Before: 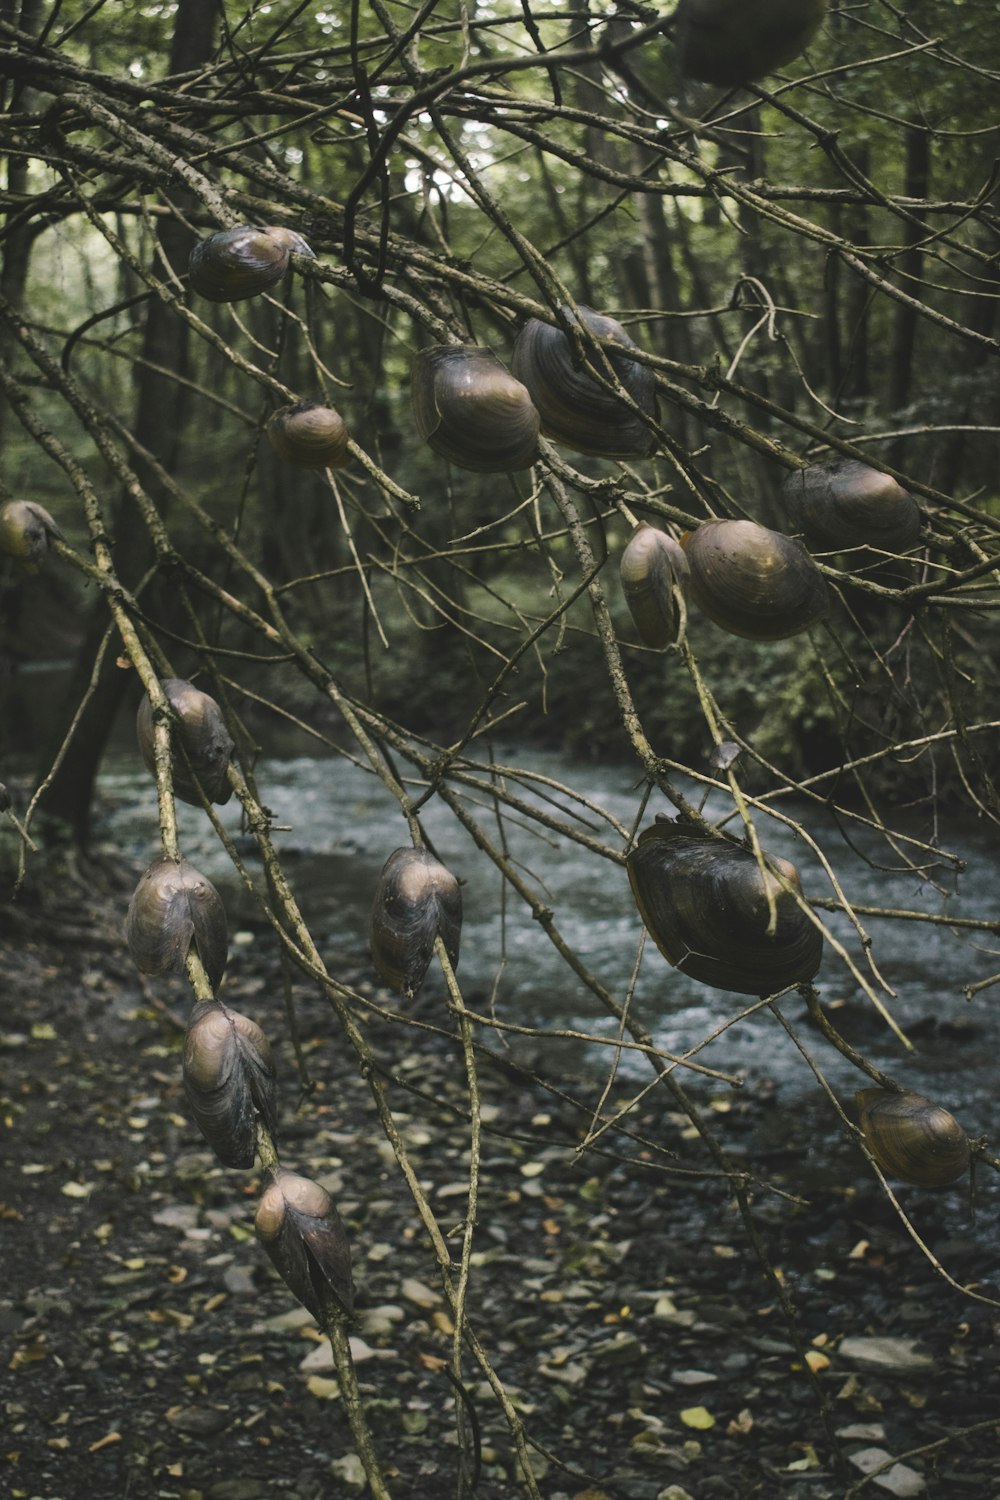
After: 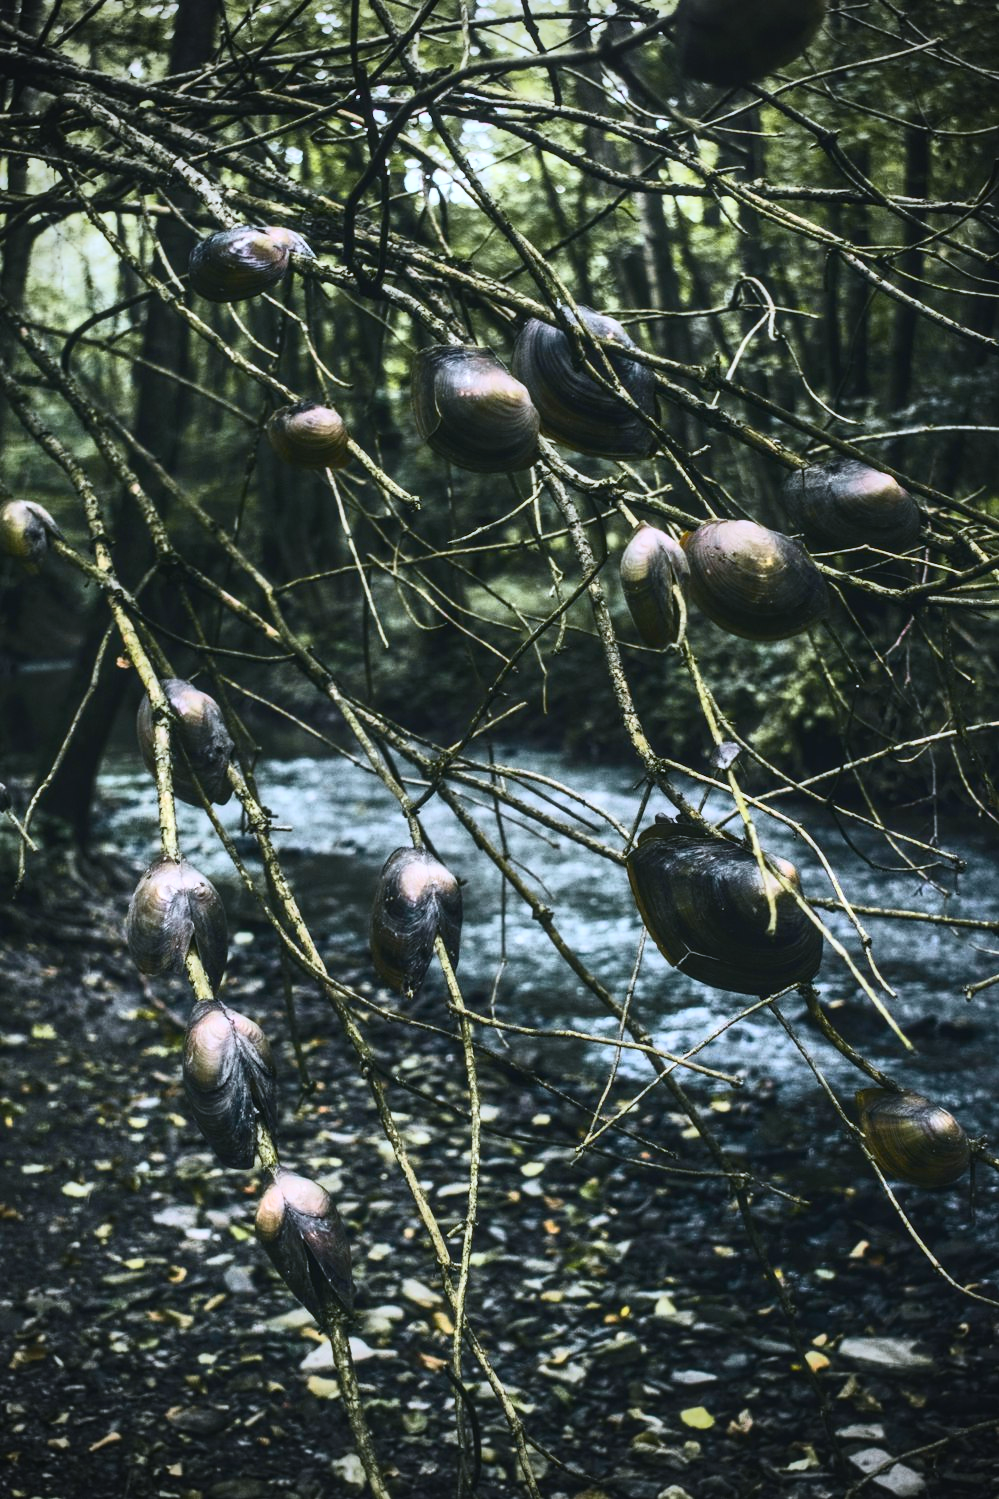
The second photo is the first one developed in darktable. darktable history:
contrast brightness saturation: contrast 0.195, brightness -0.108, saturation 0.21
local contrast: on, module defaults
vignetting: on, module defaults
crop: left 0.022%
tone curve: curves: ch0 [(0, 0.03) (0.037, 0.045) (0.123, 0.123) (0.19, 0.186) (0.277, 0.279) (0.474, 0.517) (0.584, 0.664) (0.678, 0.777) (0.875, 0.92) (1, 0.965)]; ch1 [(0, 0) (0.243, 0.245) (0.402, 0.41) (0.493, 0.487) (0.508, 0.503) (0.531, 0.532) (0.551, 0.556) (0.637, 0.671) (0.694, 0.732) (1, 1)]; ch2 [(0, 0) (0.249, 0.216) (0.356, 0.329) (0.424, 0.442) (0.476, 0.477) (0.498, 0.503) (0.517, 0.524) (0.532, 0.547) (0.562, 0.576) (0.614, 0.644) (0.706, 0.748) (0.808, 0.809) (0.991, 0.968)], color space Lab, independent channels, preserve colors none
exposure: black level correction 0, exposure 0.691 EV, compensate highlight preservation false
color calibration: illuminant custom, x 0.372, y 0.382, temperature 4278.55 K
